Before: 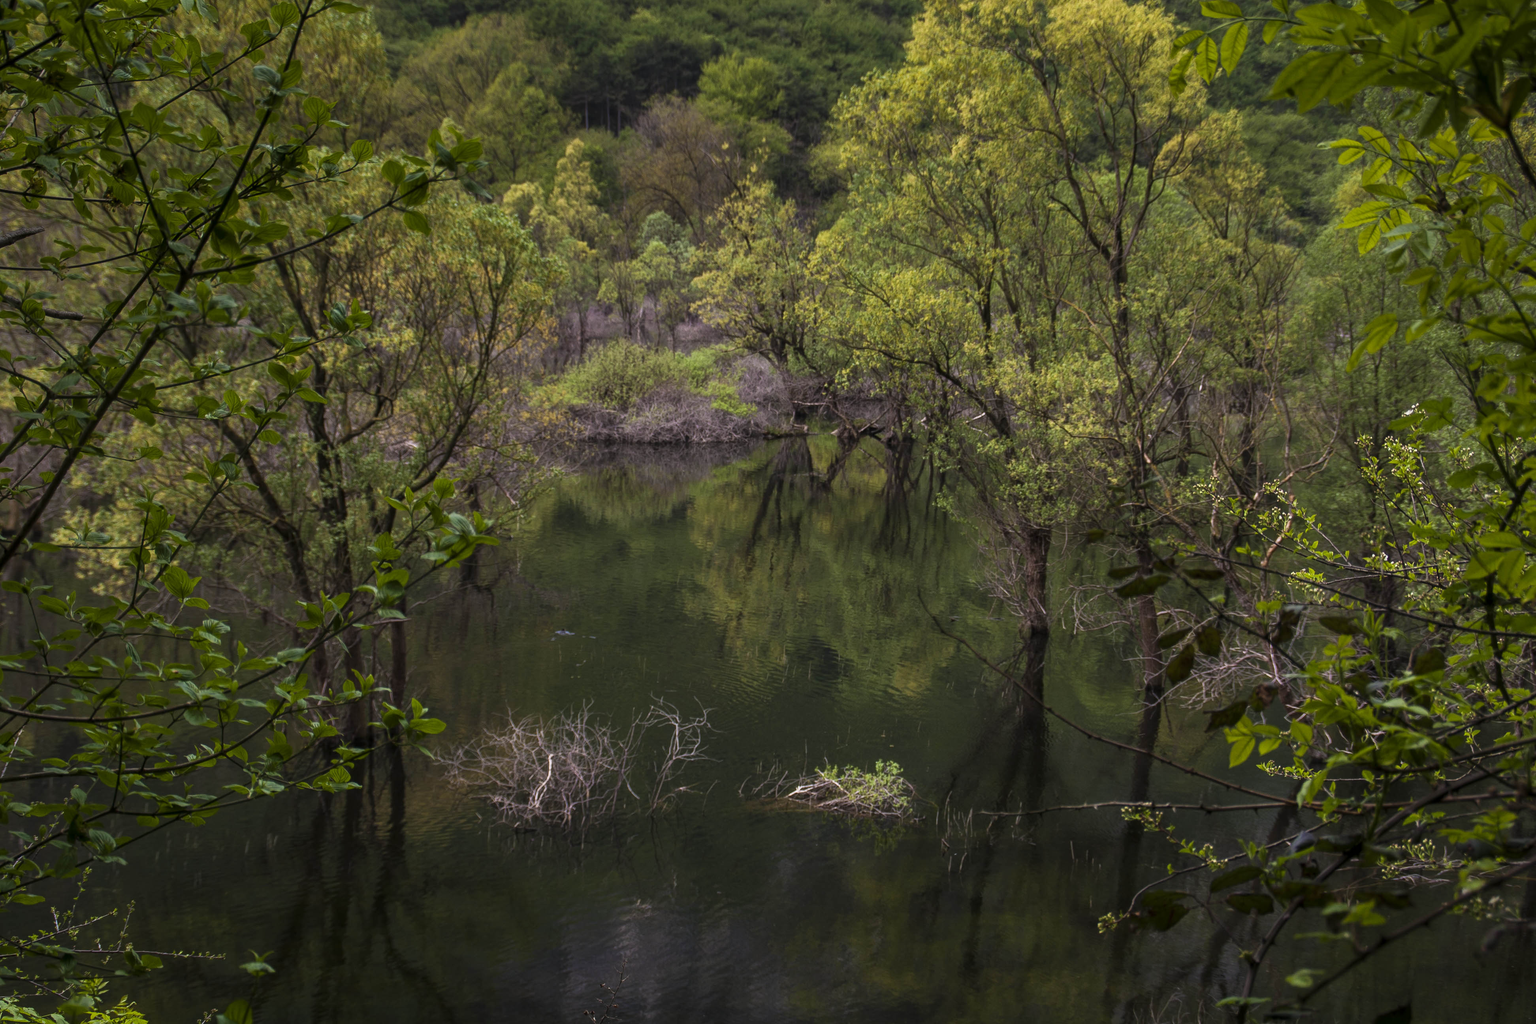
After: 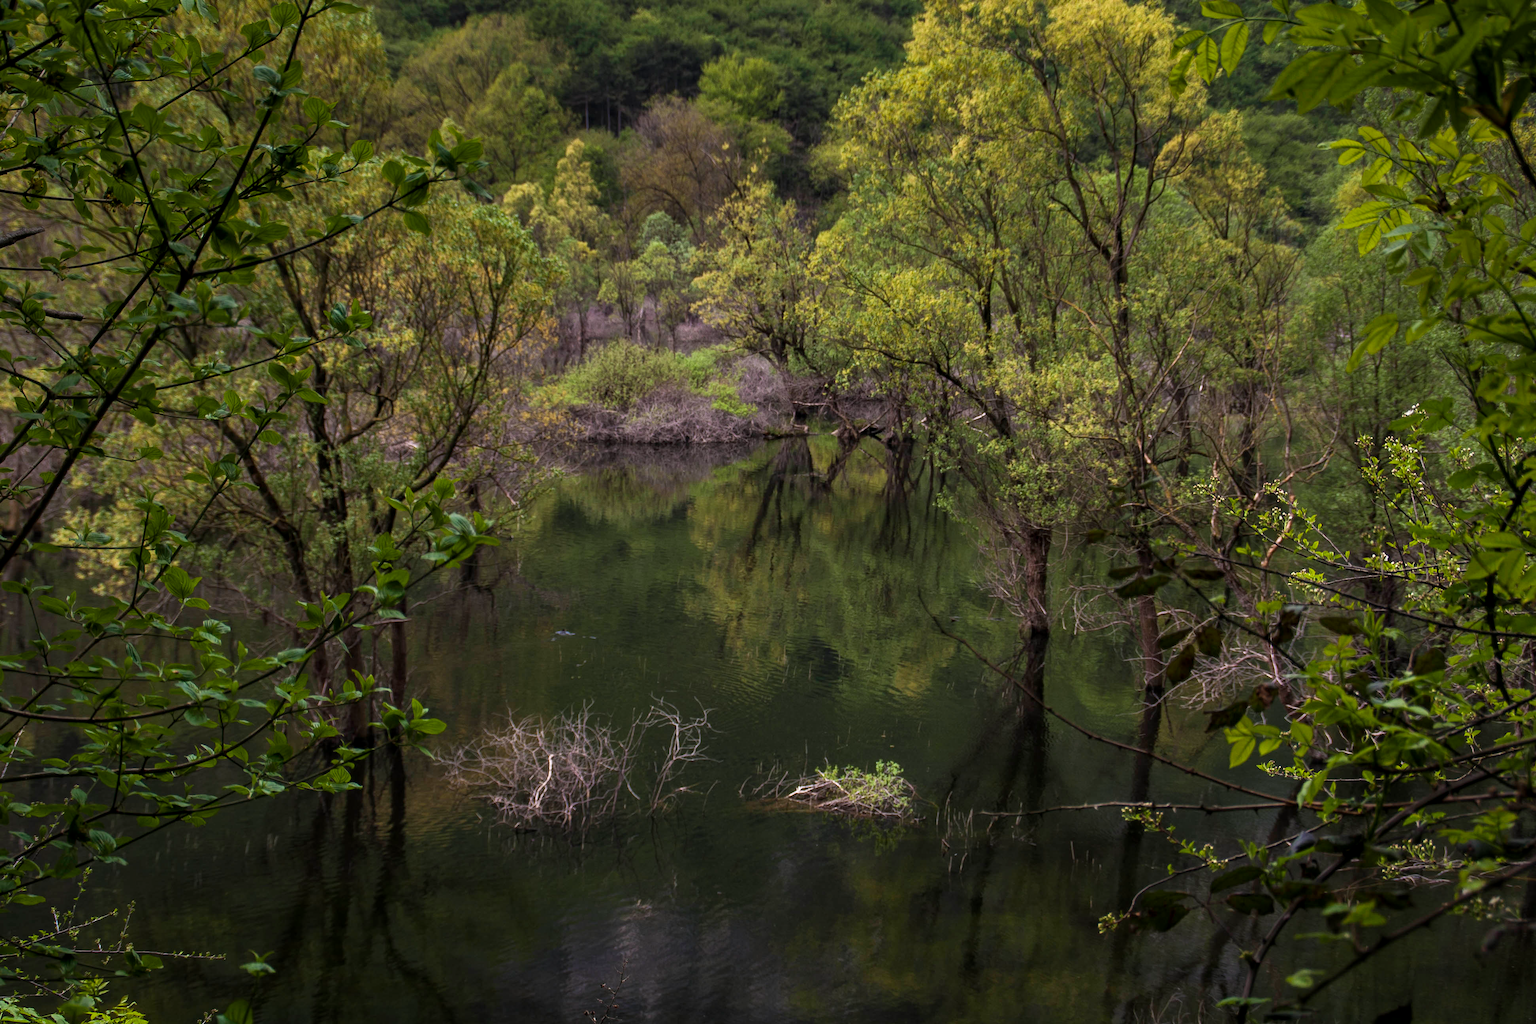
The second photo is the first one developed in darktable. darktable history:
contrast equalizer: octaves 7, y [[0.6 ×6], [0.55 ×6], [0 ×6], [0 ×6], [0 ×6]], mix 0.159
